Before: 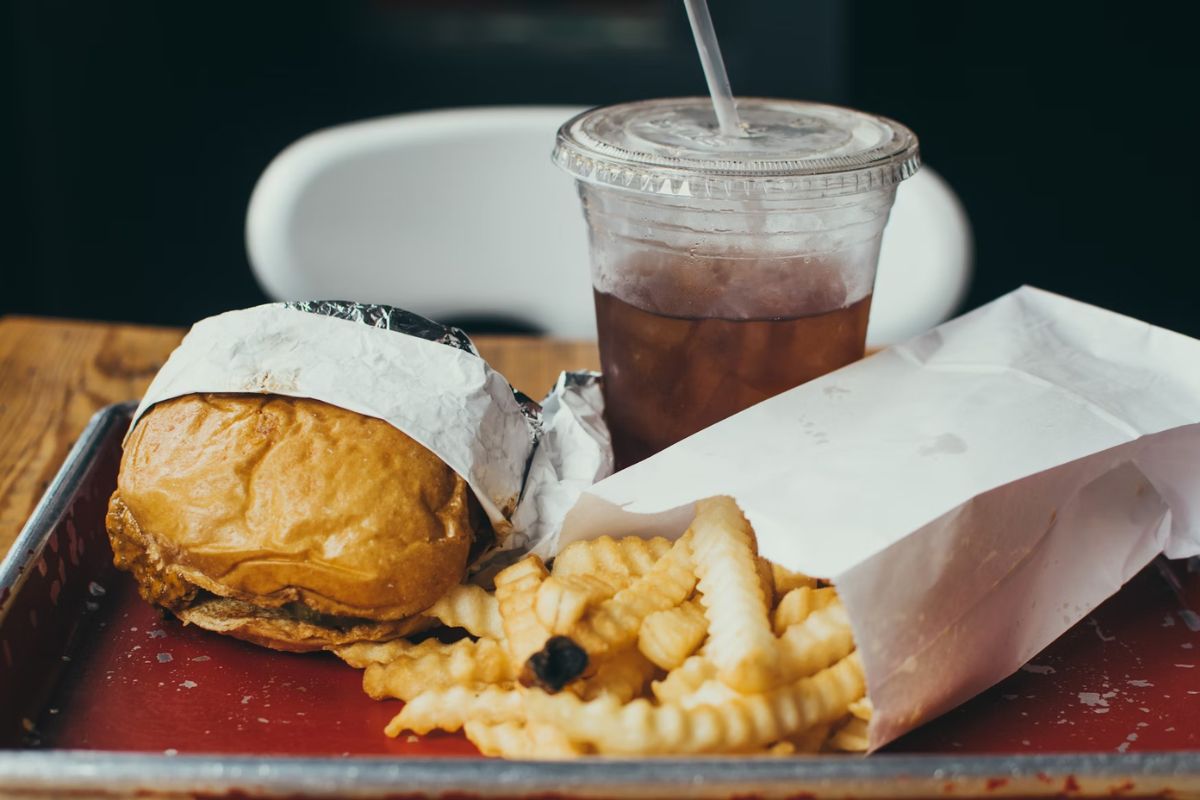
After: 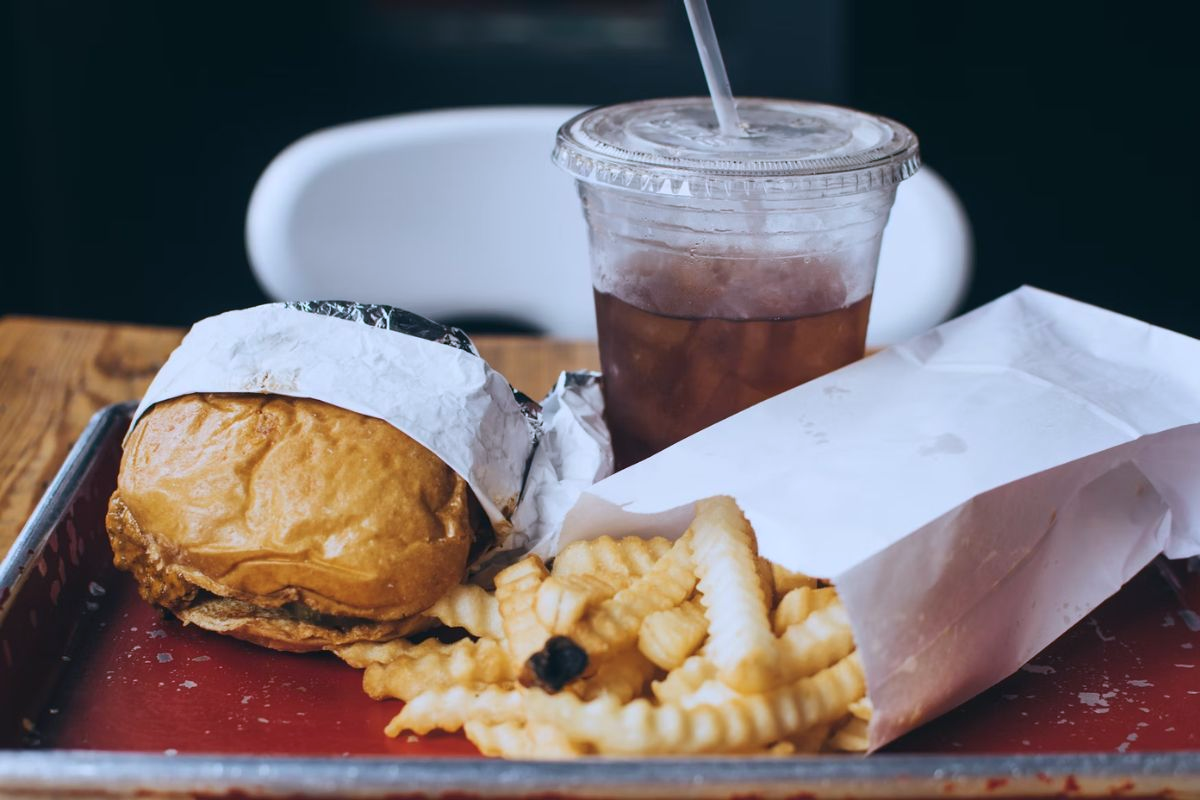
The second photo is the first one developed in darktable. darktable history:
color calibration: gray › normalize channels true, illuminant custom, x 0.373, y 0.388, temperature 4251.51 K, gamut compression 0.003
